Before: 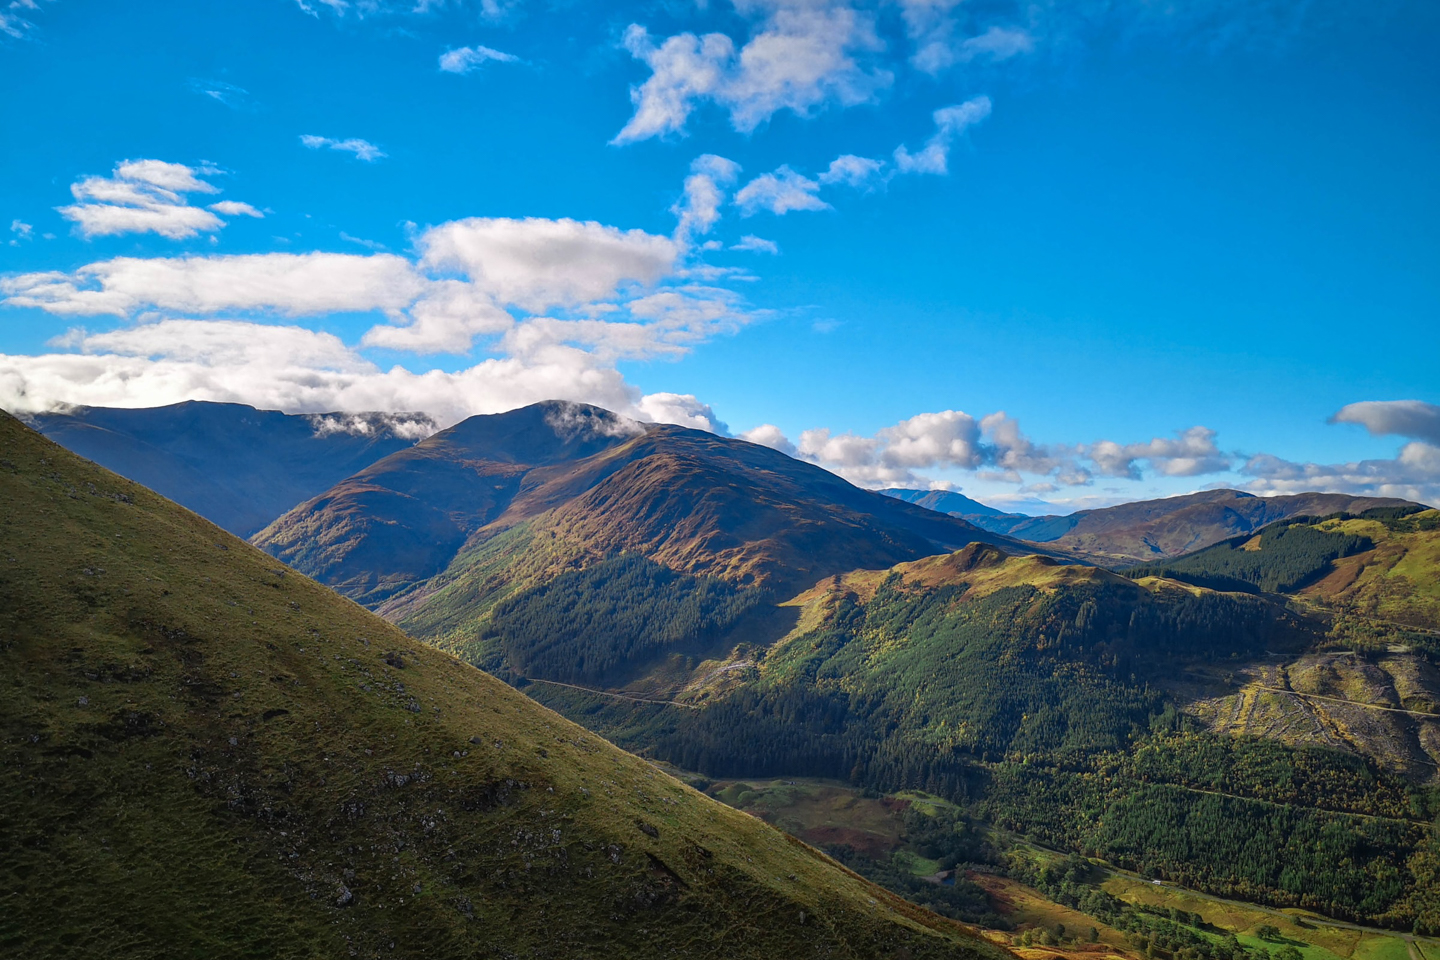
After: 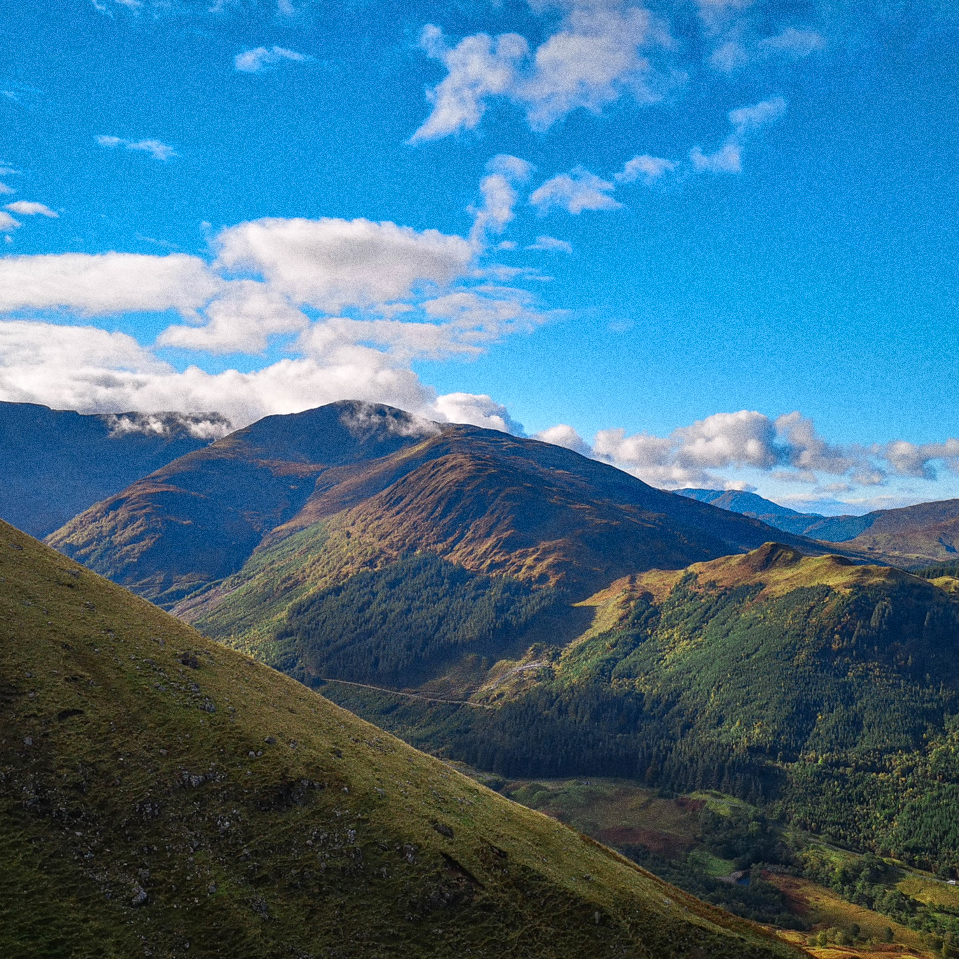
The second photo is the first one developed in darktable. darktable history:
grain: coarseness 0.09 ISO, strength 40%
crop and rotate: left 14.292%, right 19.041%
tone equalizer: on, module defaults
